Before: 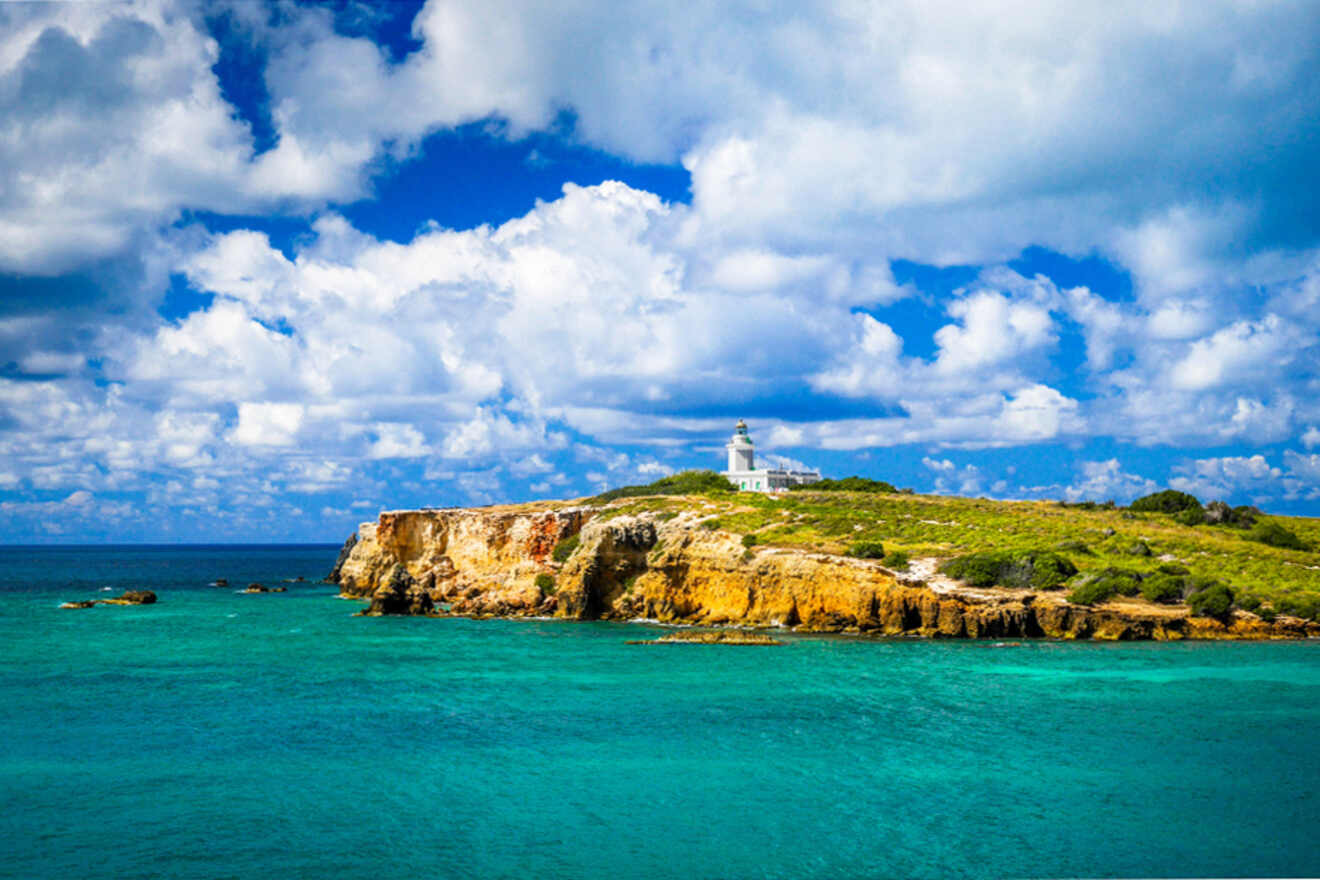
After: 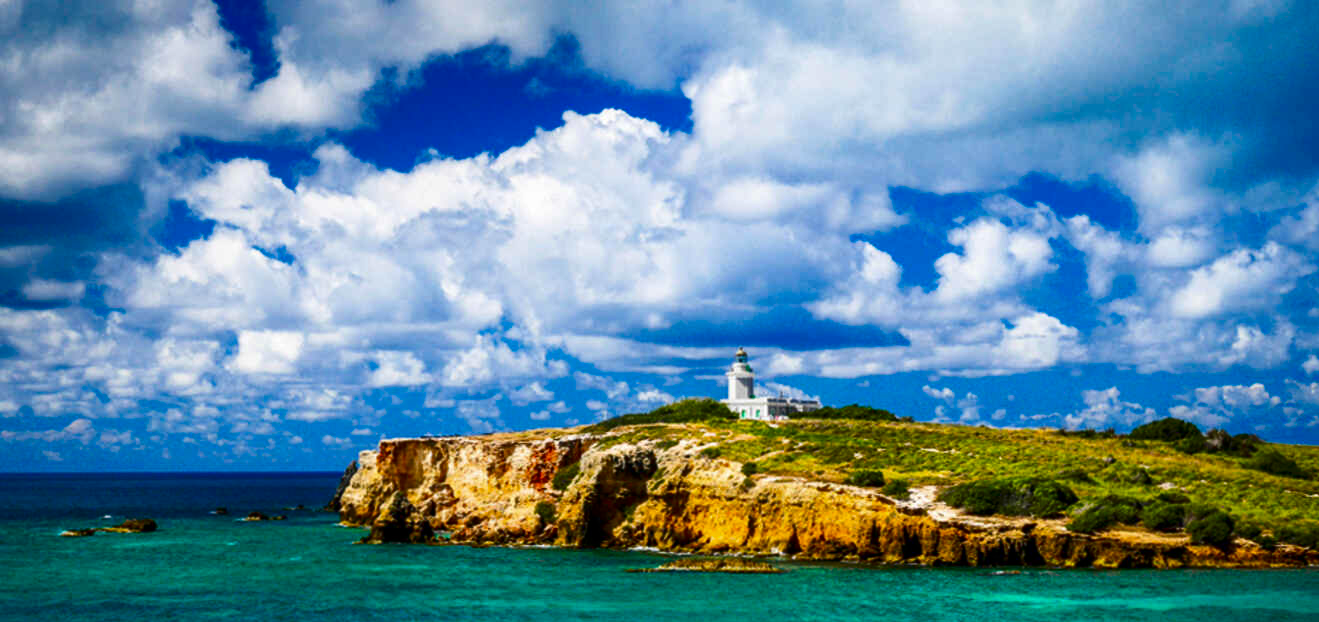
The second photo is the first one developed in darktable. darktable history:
contrast brightness saturation: contrast 0.13, brightness -0.24, saturation 0.14
crop and rotate: top 8.293%, bottom 20.996%
